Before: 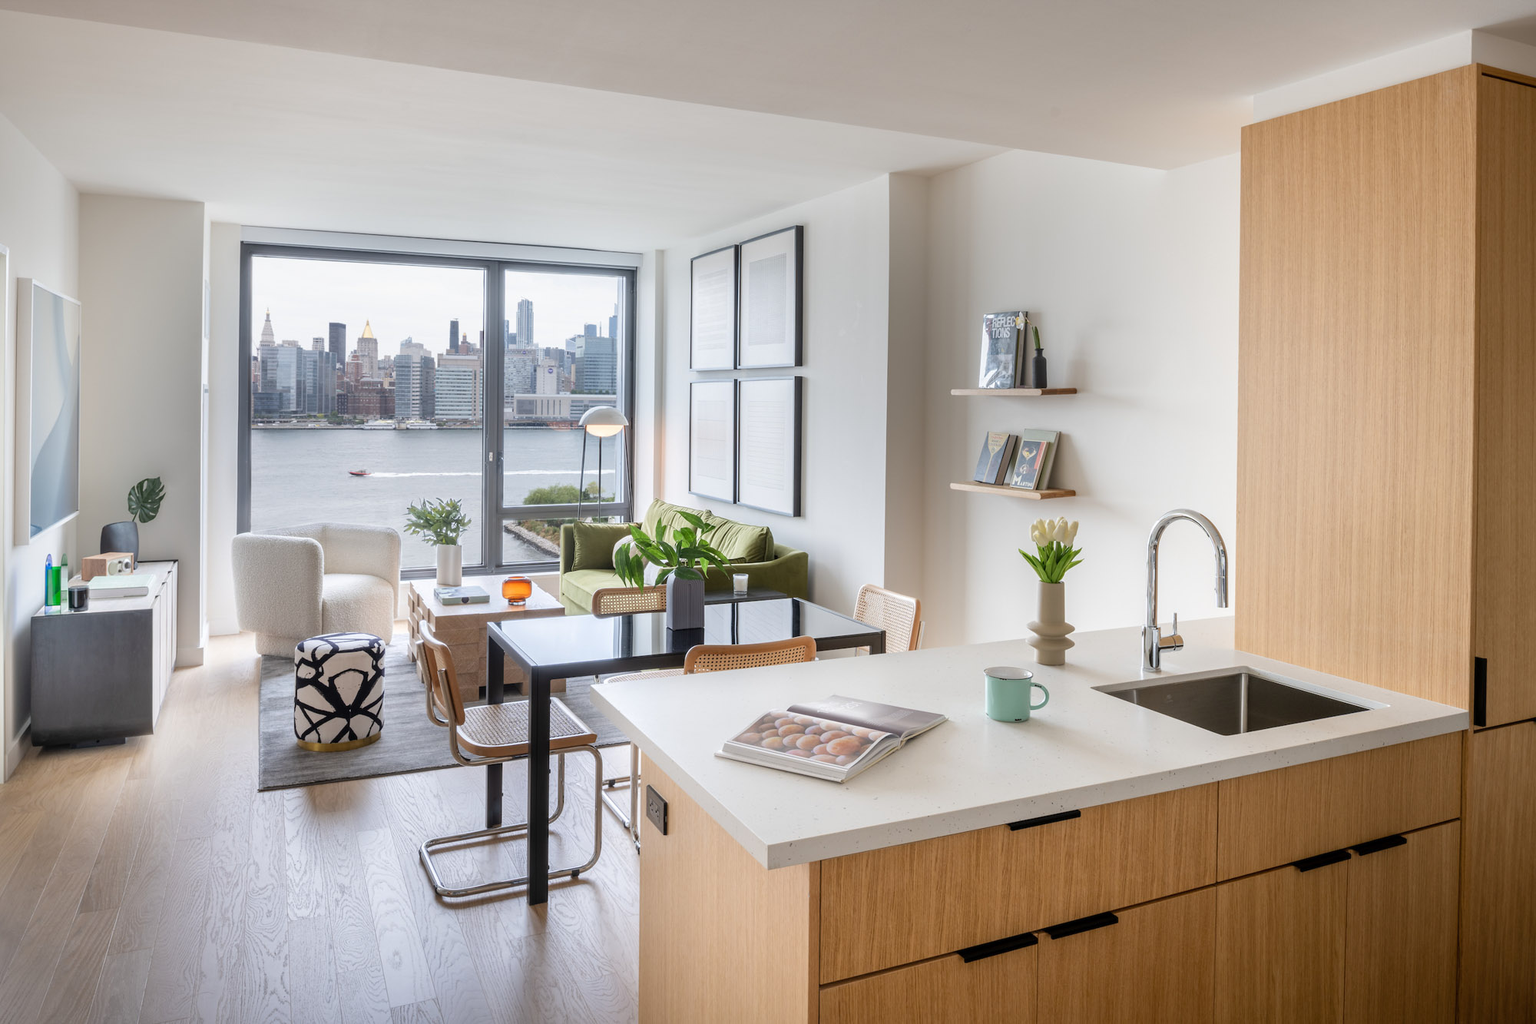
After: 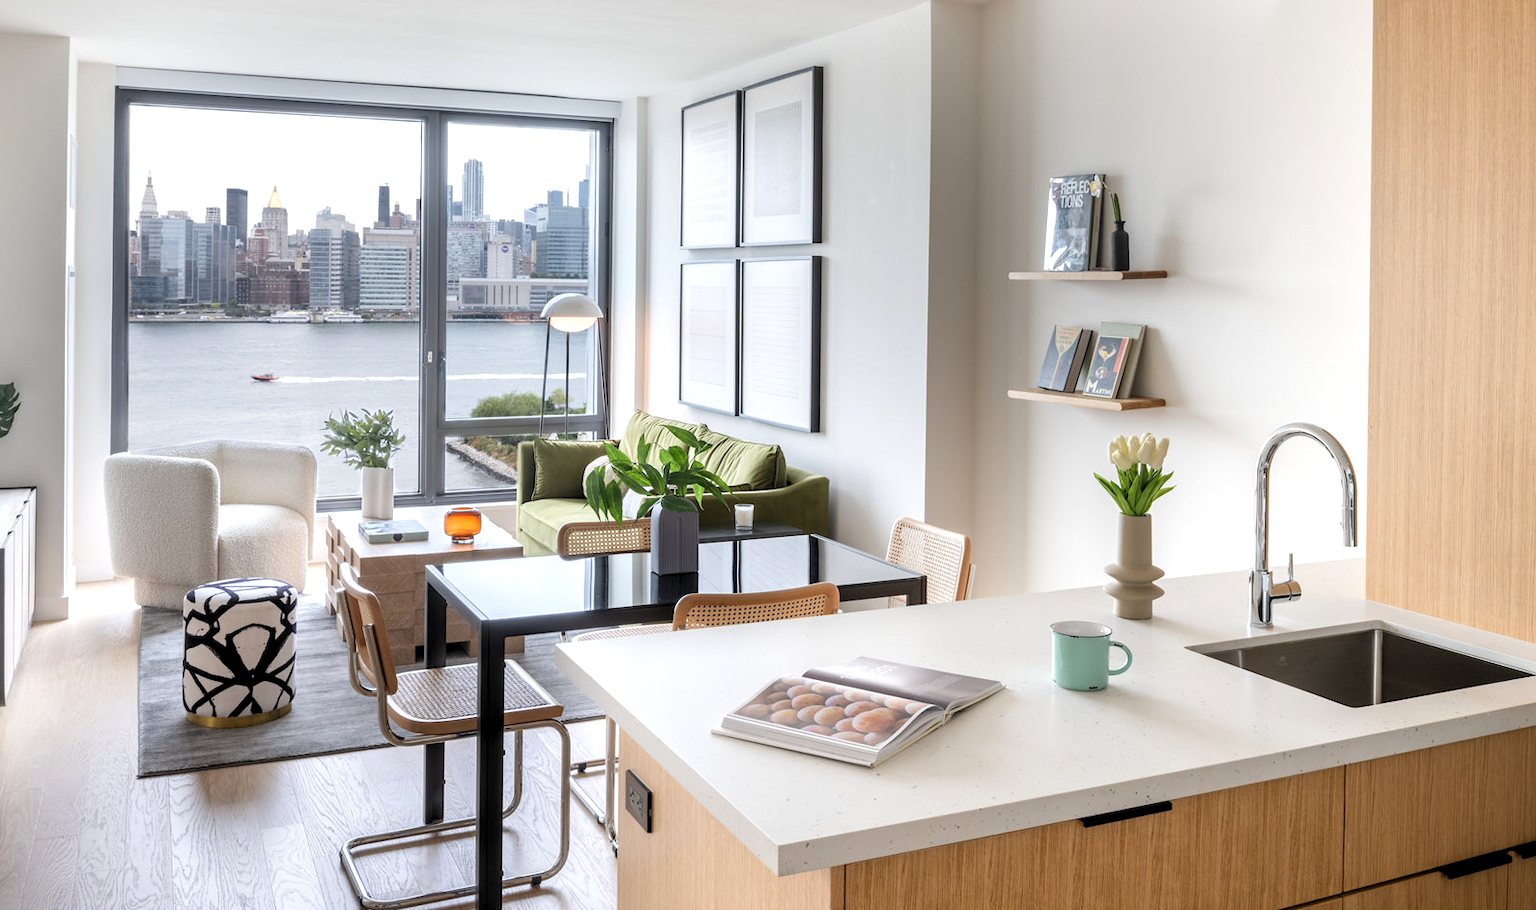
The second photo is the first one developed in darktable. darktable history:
levels: levels [0.062, 0.494, 0.925]
crop: left 9.744%, top 16.927%, right 10.751%, bottom 12.329%
